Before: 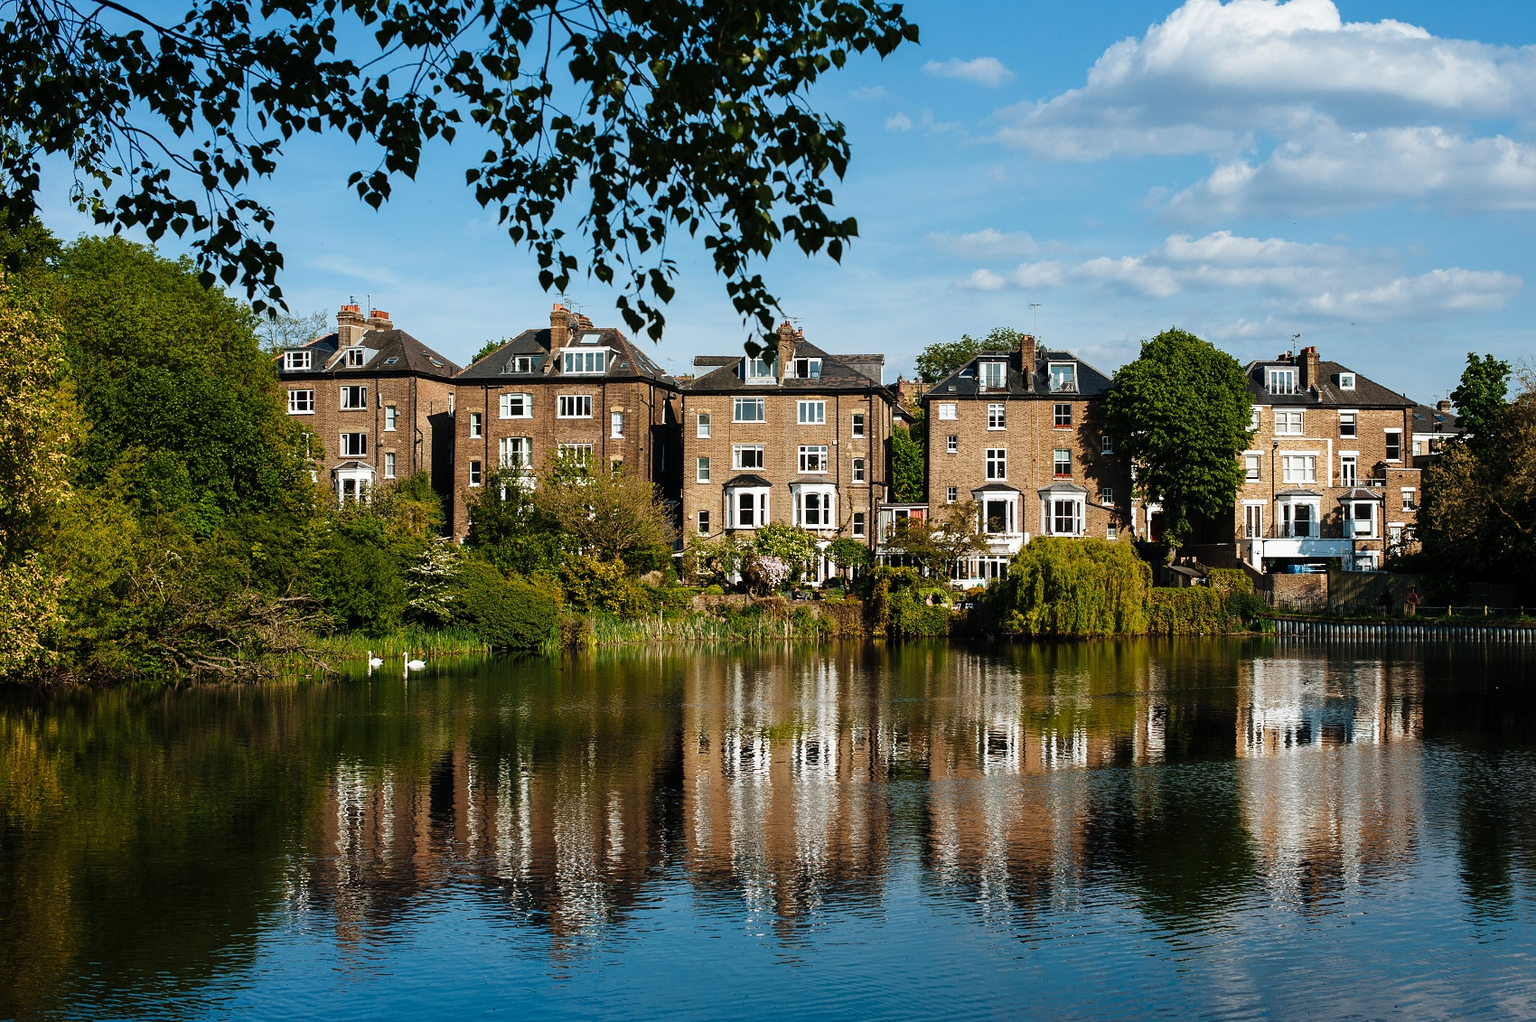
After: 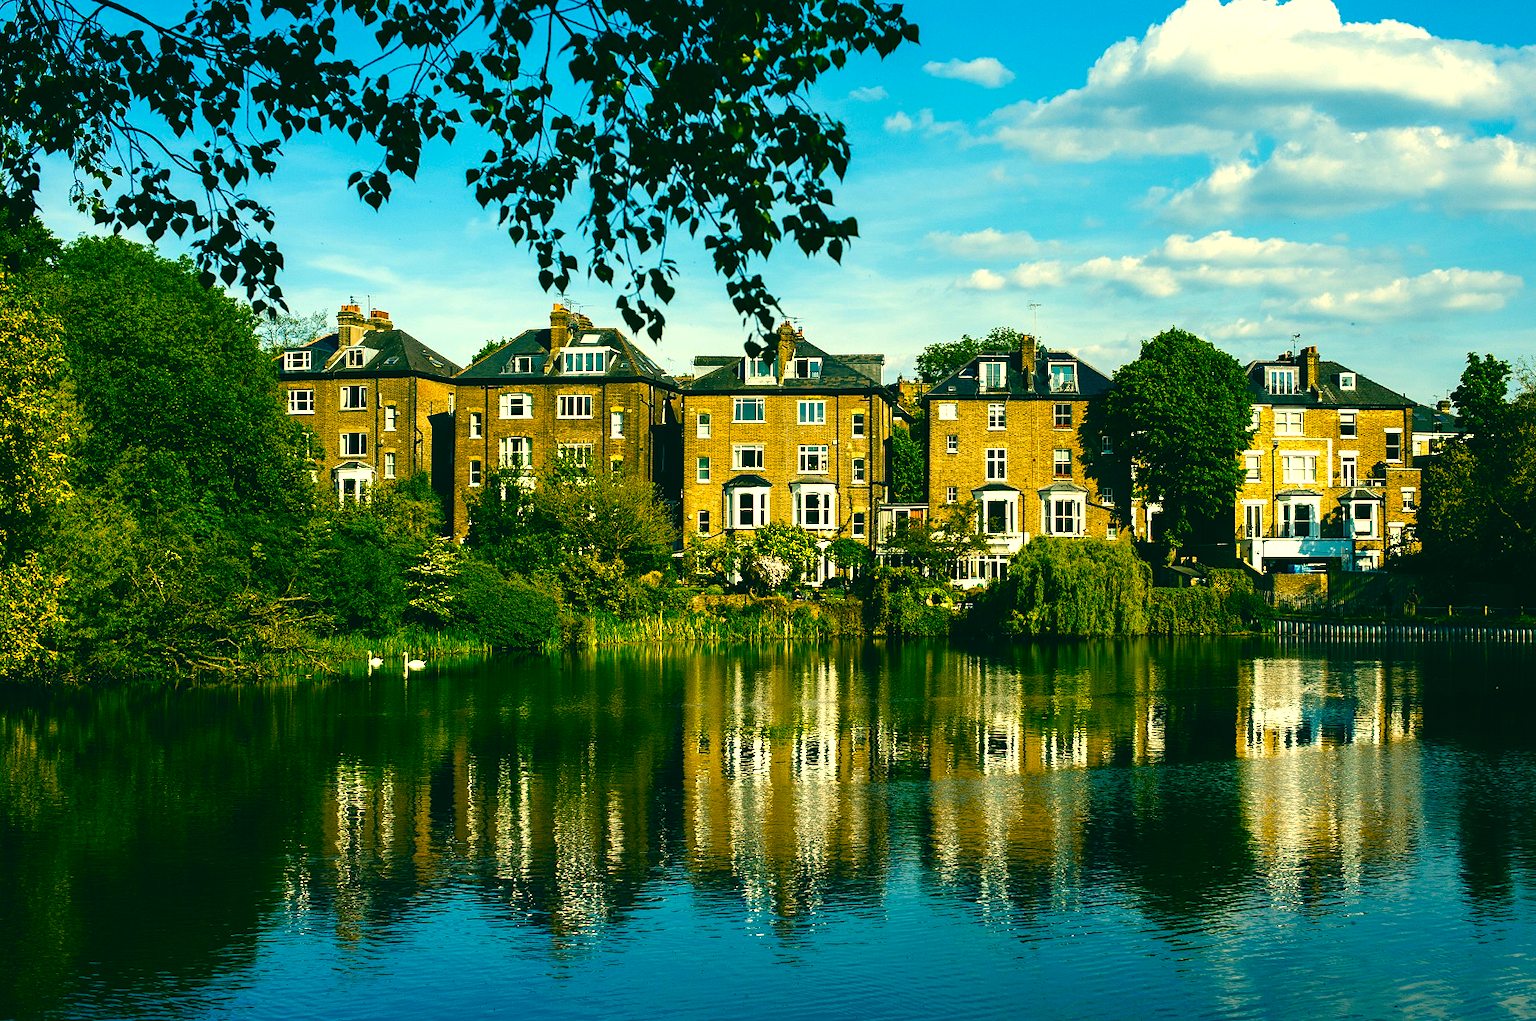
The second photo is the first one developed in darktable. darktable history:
color correction: highlights a* 2.05, highlights b* 34.45, shadows a* -37, shadows b* -6.13
color balance rgb: perceptual saturation grading › global saturation 30.822%, perceptual brilliance grading › global brilliance 20.678%, perceptual brilliance grading › shadows -35.057%, global vibrance 42.197%
